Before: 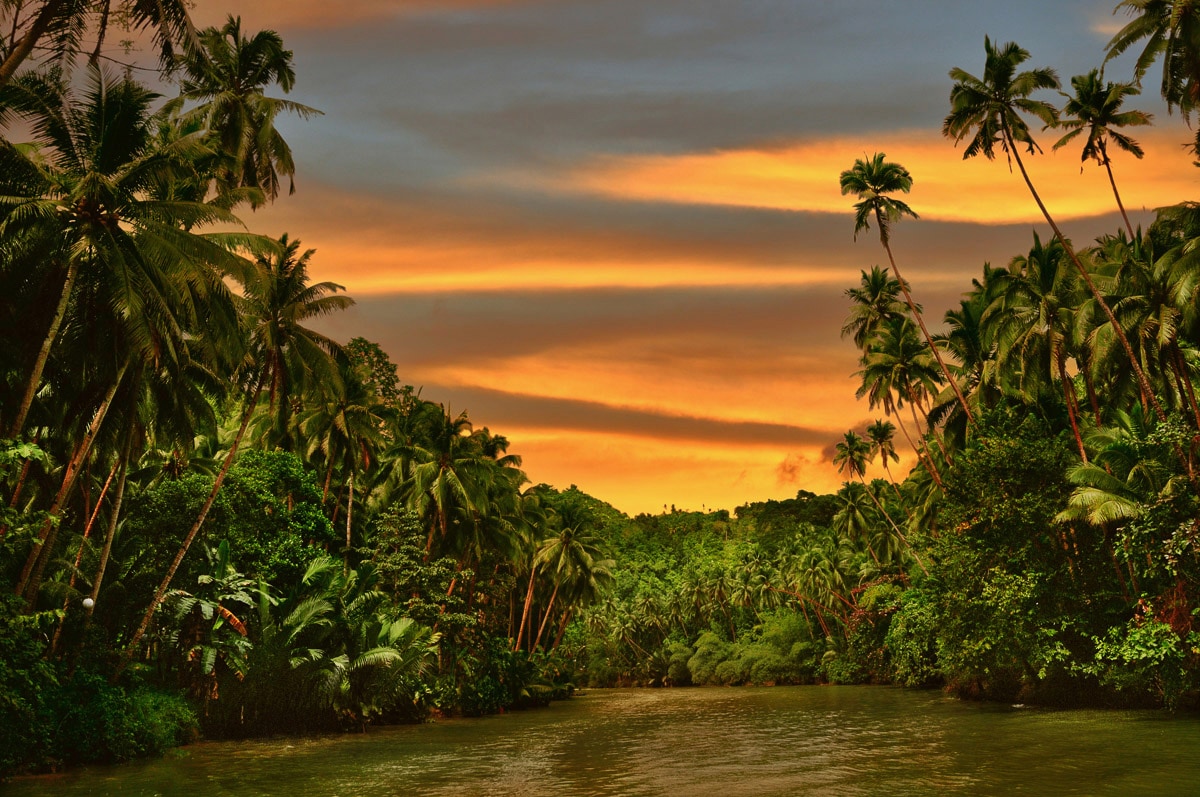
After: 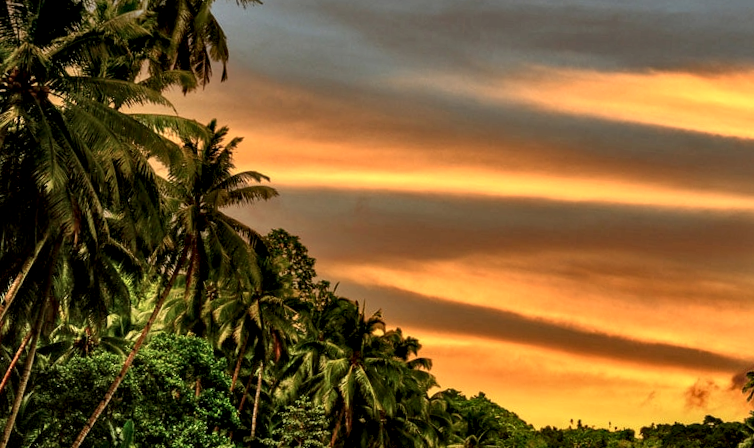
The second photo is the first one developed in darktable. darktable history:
local contrast: highlights 21%, shadows 70%, detail 170%
crop and rotate: angle -4.46°, left 2.198%, top 6.97%, right 27.753%, bottom 30.37%
